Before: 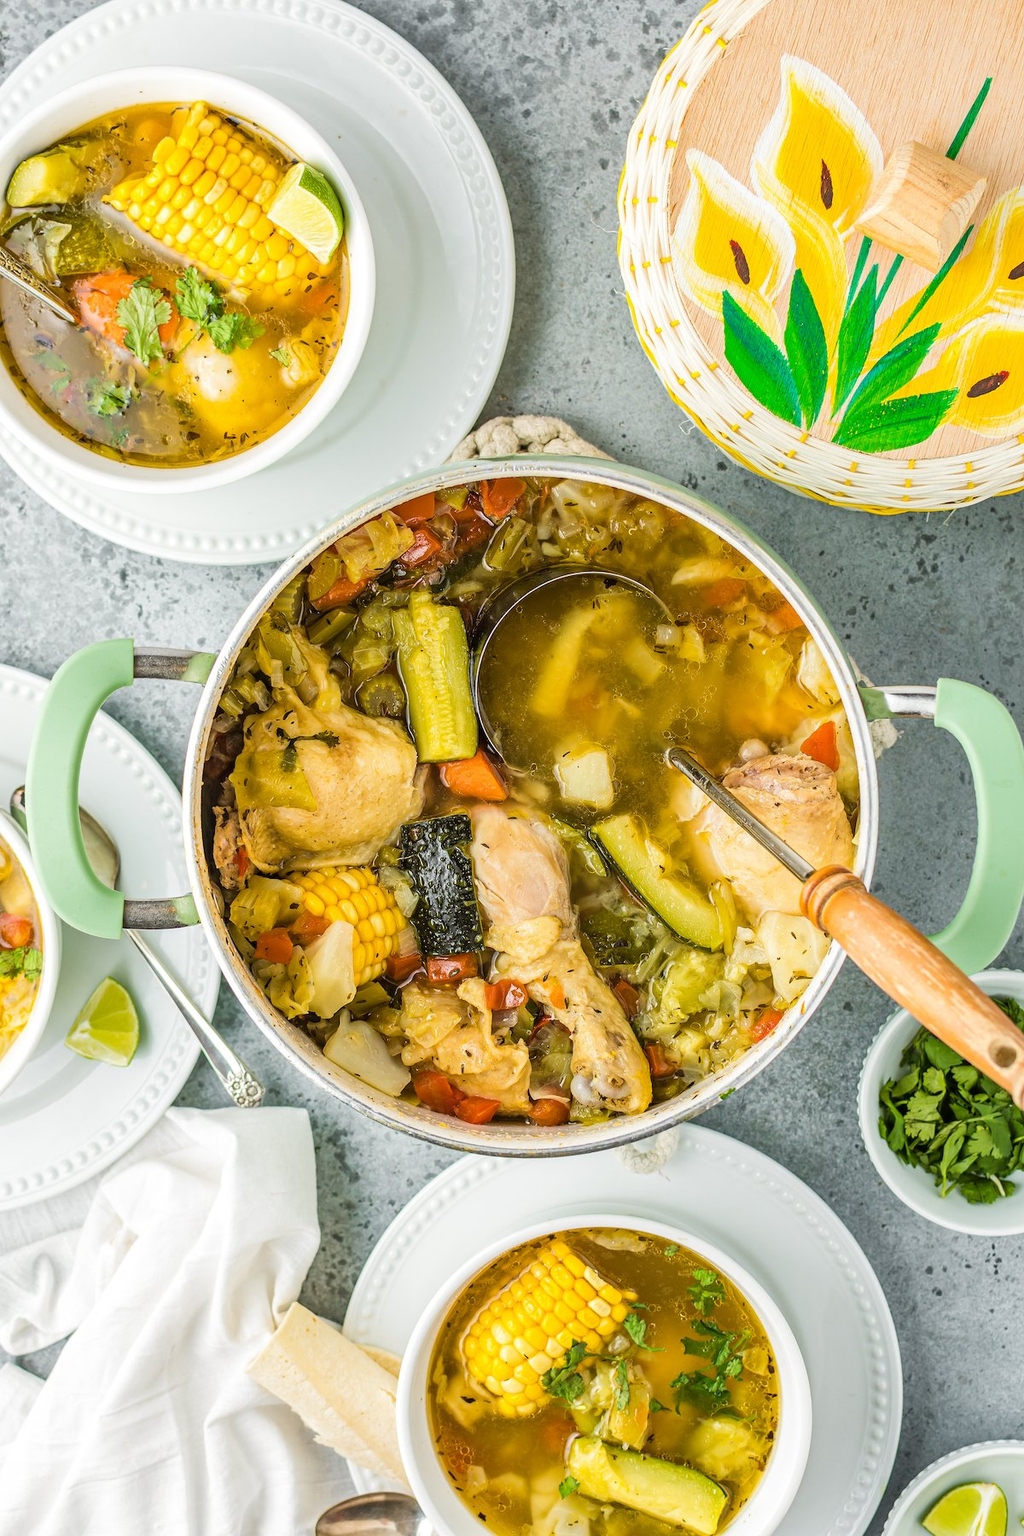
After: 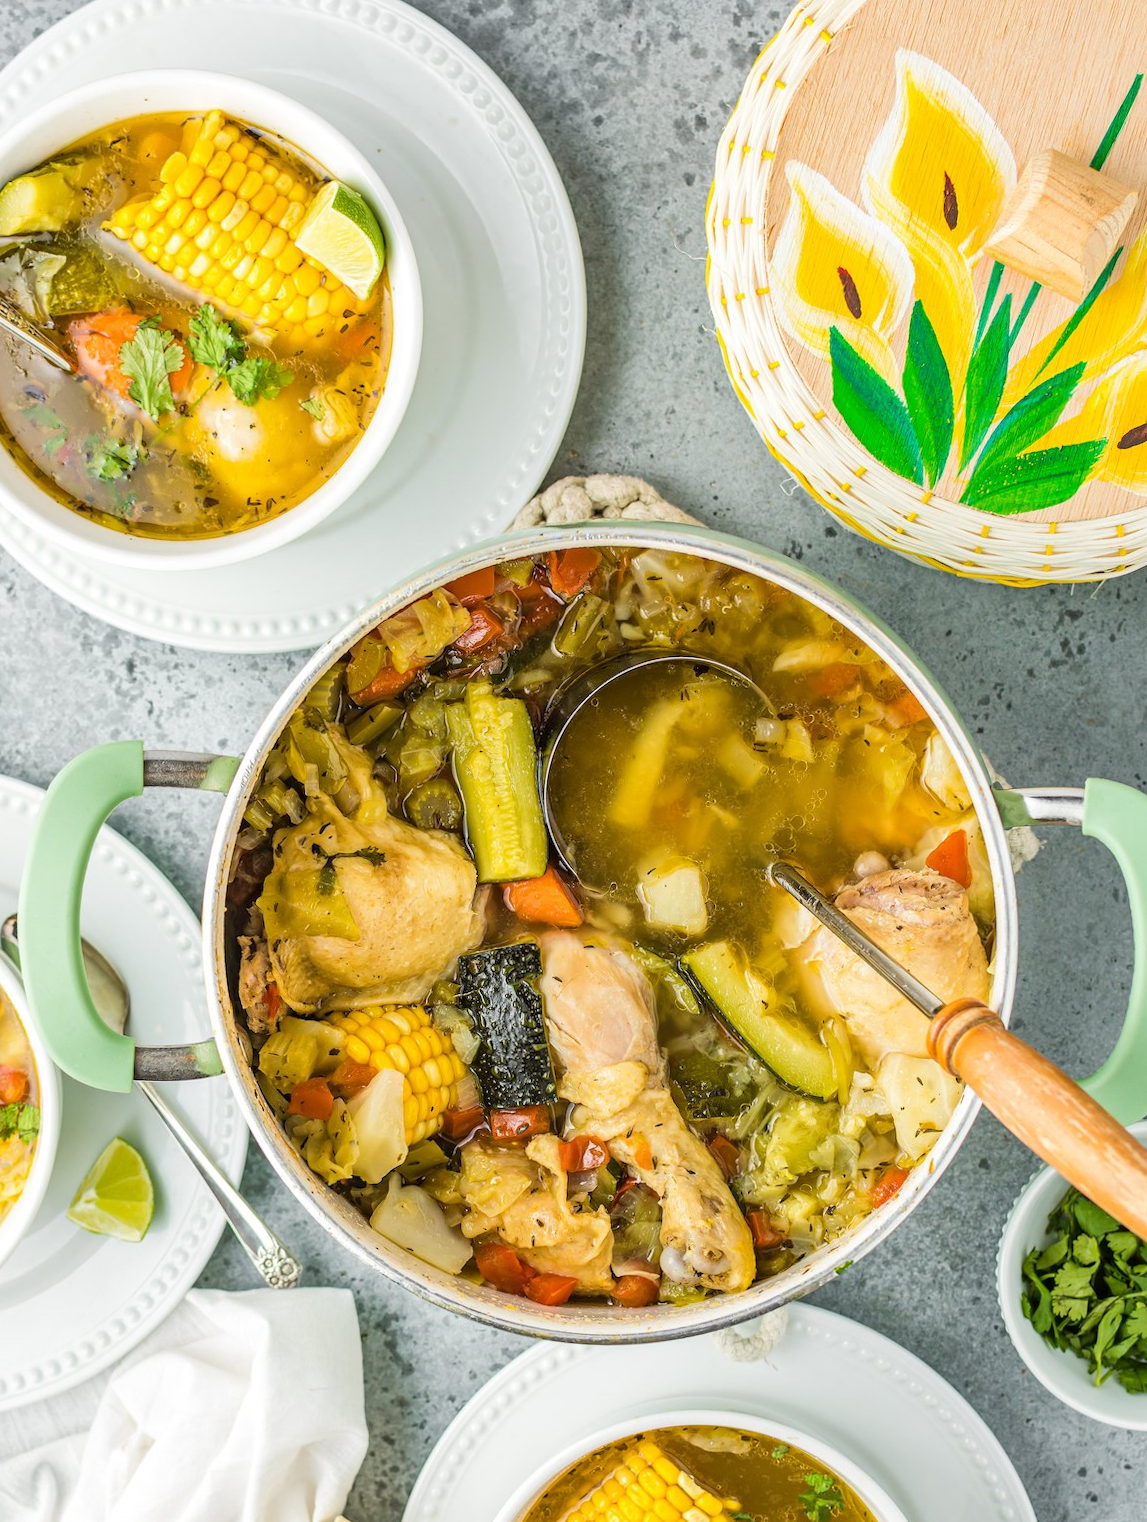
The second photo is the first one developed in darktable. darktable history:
crop and rotate: angle 0.524°, left 0.376%, right 2.719%, bottom 14.274%
